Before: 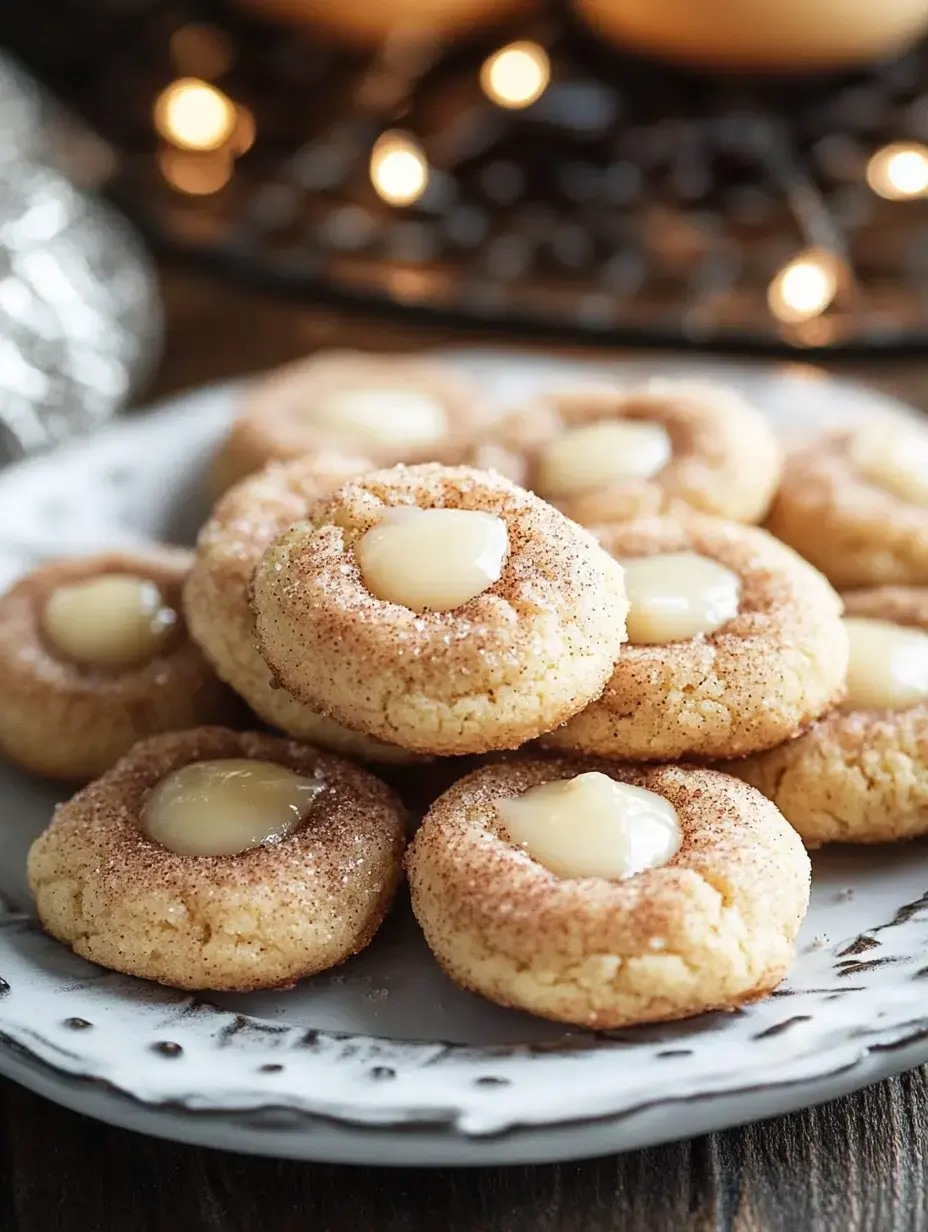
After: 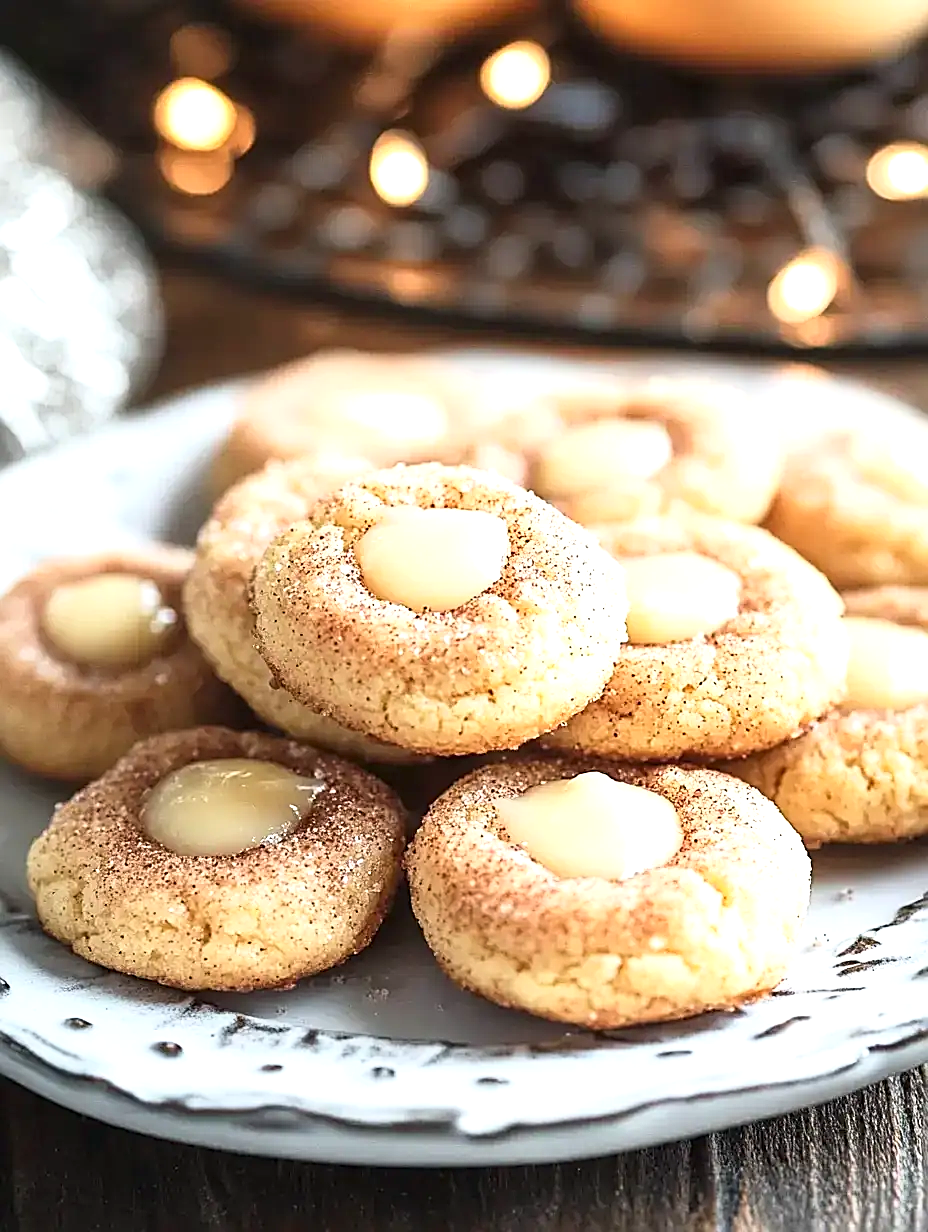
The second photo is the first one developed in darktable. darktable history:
base curve: curves: ch0 [(0, 0) (0.666, 0.806) (1, 1)]
tone equalizer: on, module defaults
exposure: black level correction 0, exposure 0.7 EV, compensate highlight preservation false
sharpen: amount 0.75
white balance: red 1, blue 1
